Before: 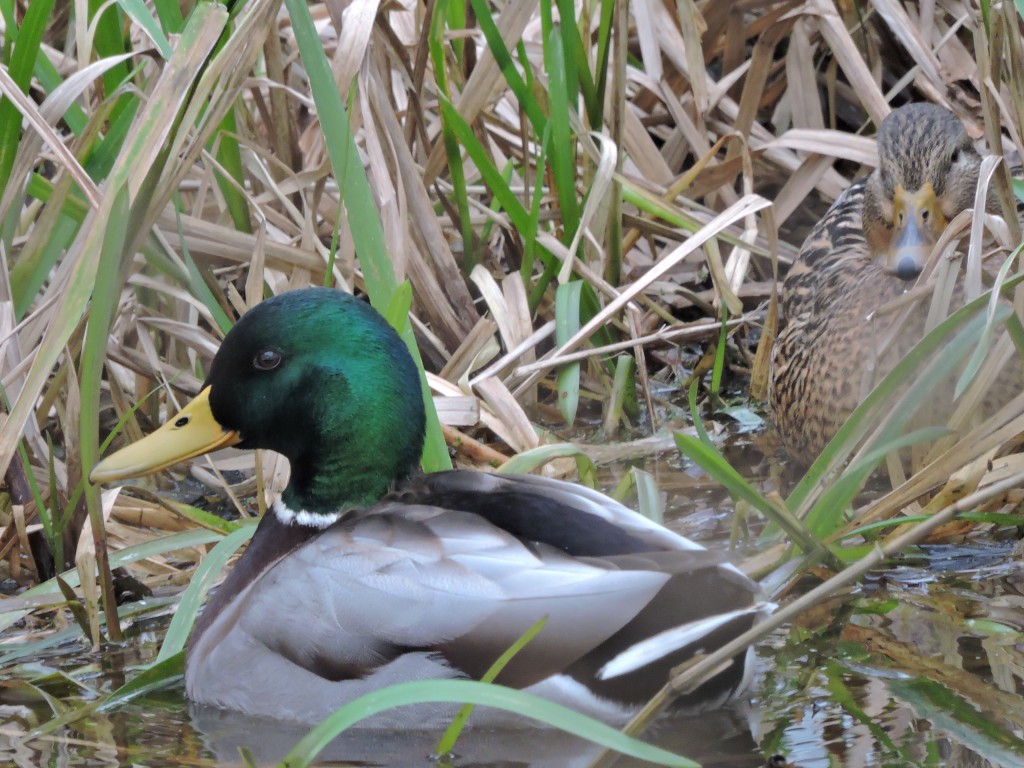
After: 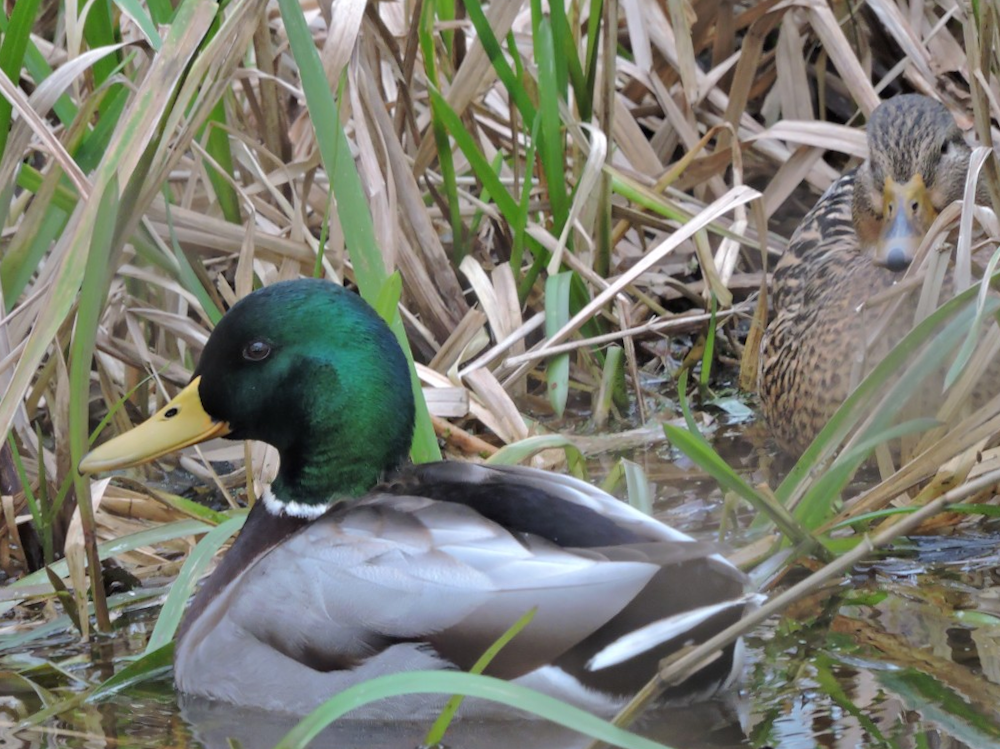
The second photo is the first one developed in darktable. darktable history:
crop and rotate: angle -0.5°
rotate and perspective: rotation -0.45°, automatic cropping original format, crop left 0.008, crop right 0.992, crop top 0.012, crop bottom 0.988
